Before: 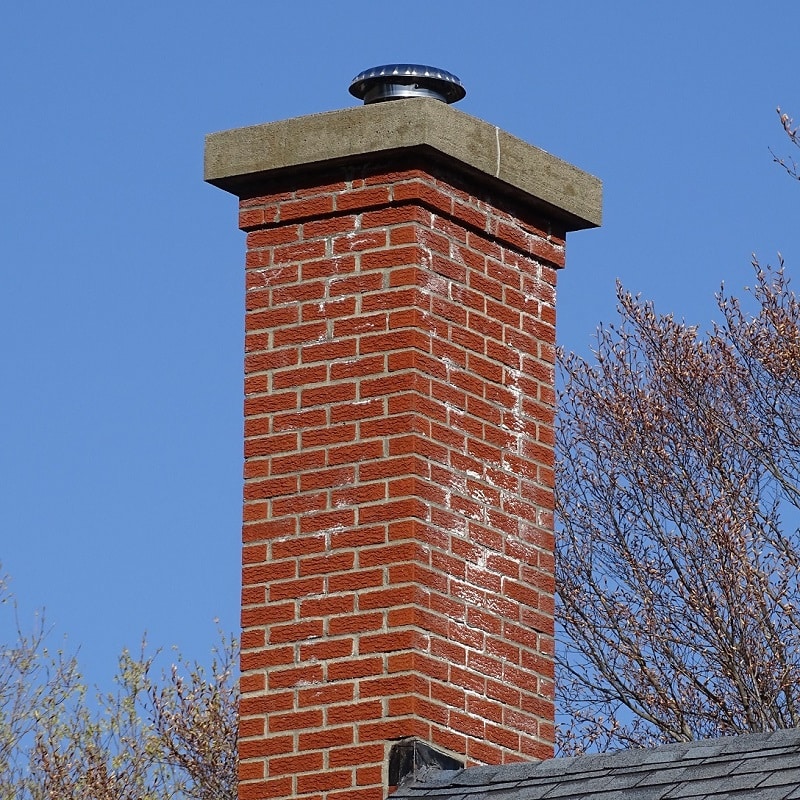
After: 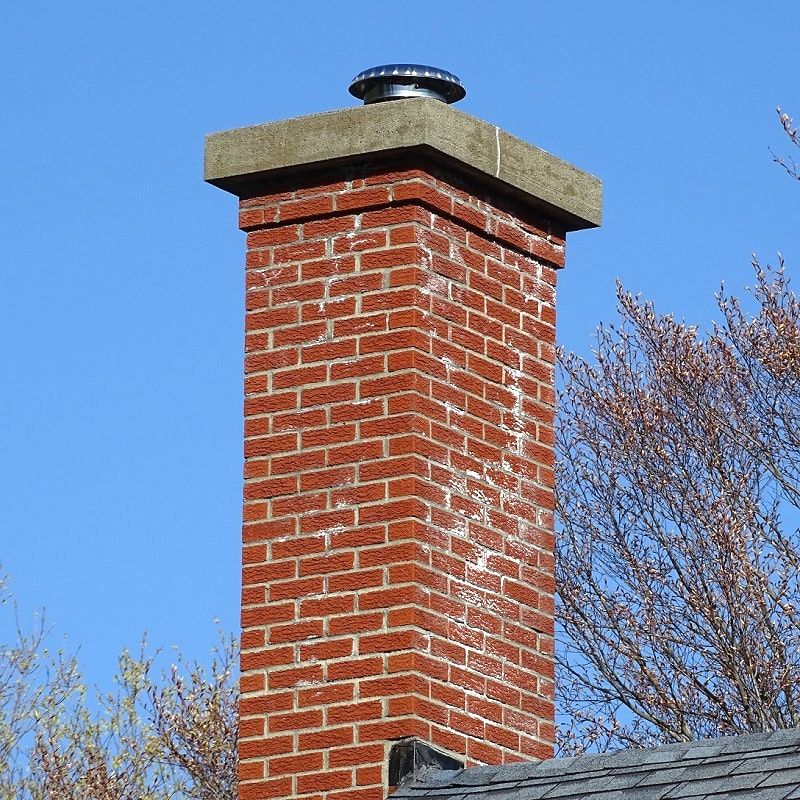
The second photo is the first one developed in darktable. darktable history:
white balance: emerald 1
color calibration: illuminant Planckian (black body), x 0.351, y 0.352, temperature 4794.27 K
base curve: curves: ch0 [(0, 0) (0.303, 0.277) (1, 1)]
exposure: exposure 0.6 EV, compensate highlight preservation false
